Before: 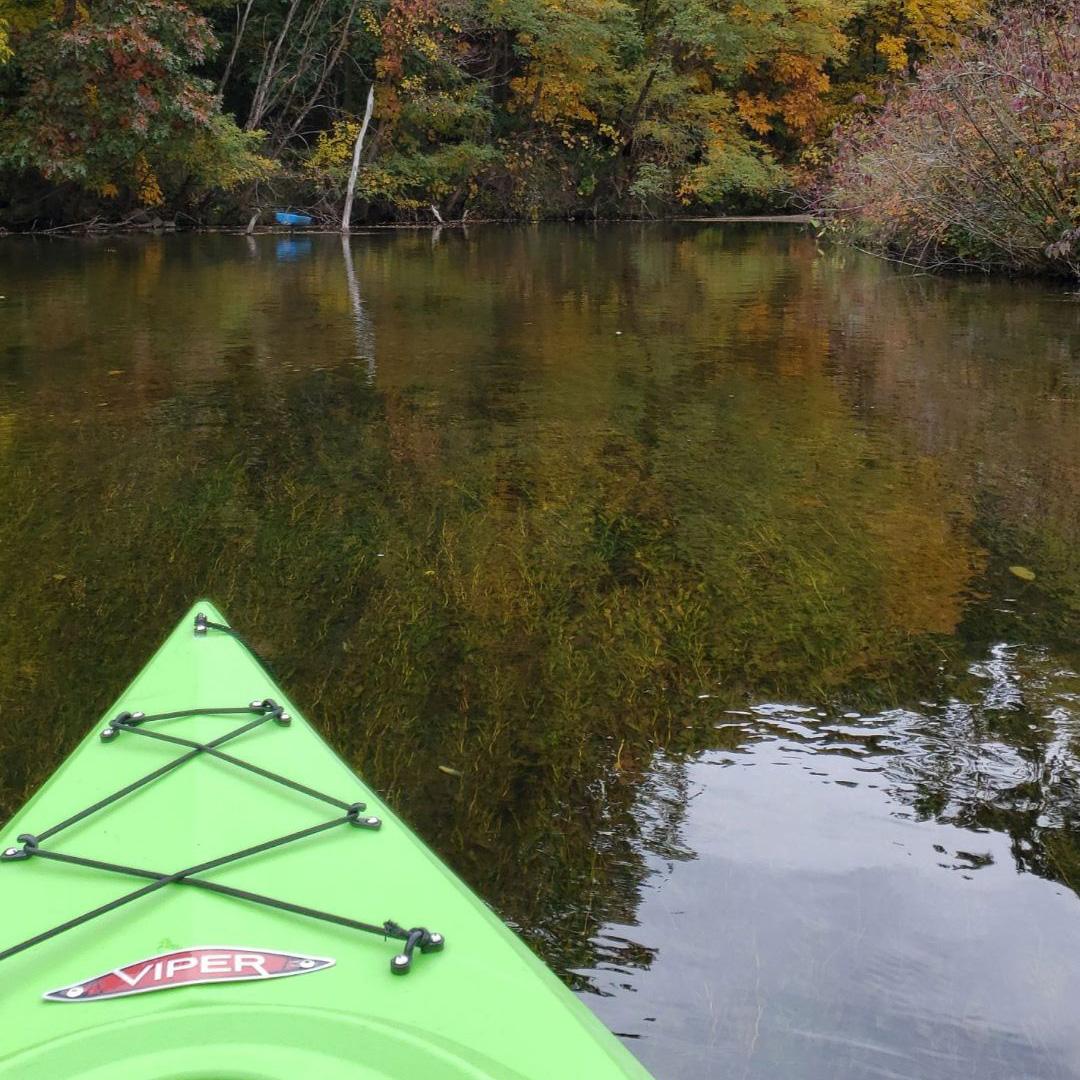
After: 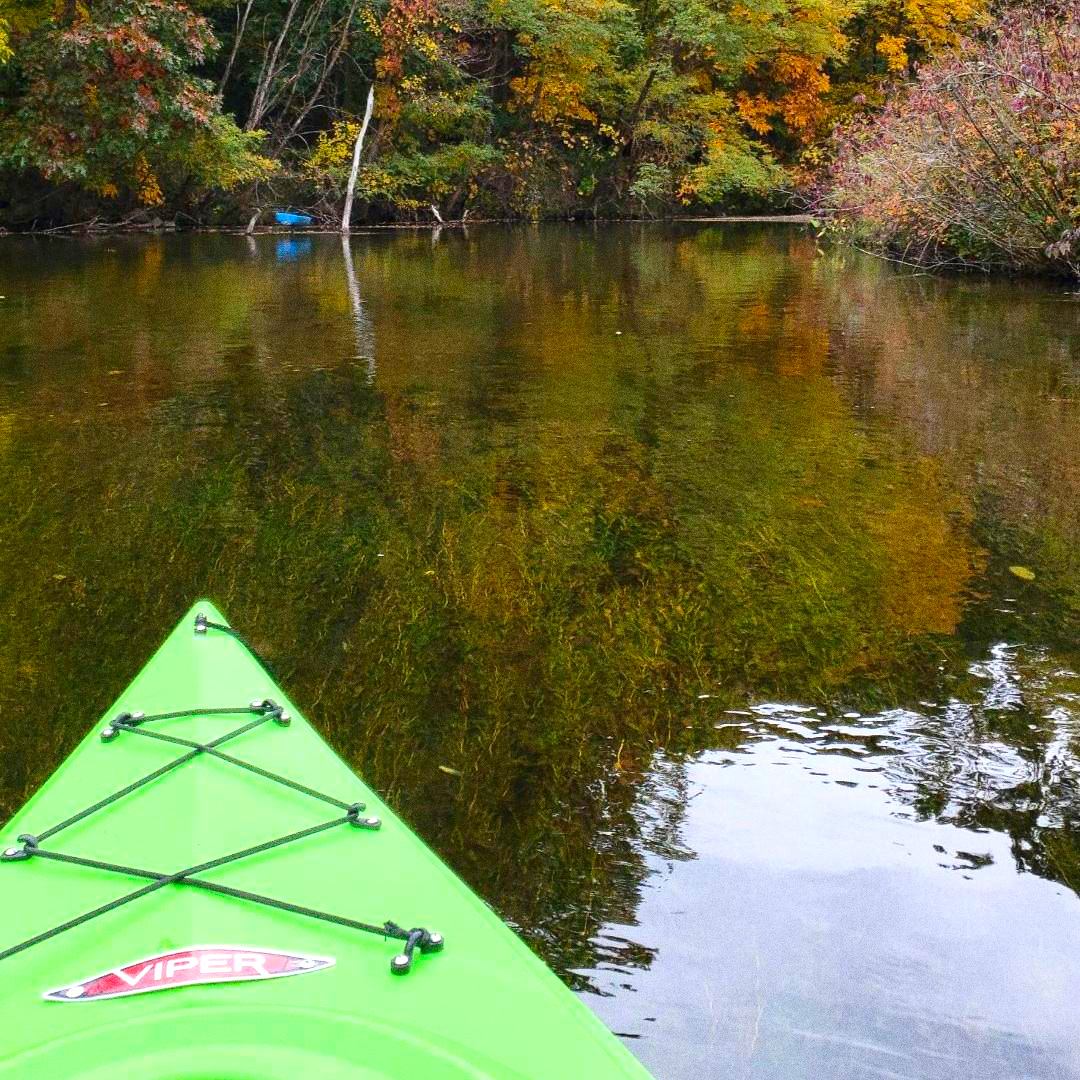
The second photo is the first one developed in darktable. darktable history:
grain: coarseness 0.09 ISO, strength 40%
exposure: black level correction 0, exposure 0.7 EV, compensate exposure bias true, compensate highlight preservation false
contrast brightness saturation: contrast 0.16, saturation 0.32
vibrance: on, module defaults
